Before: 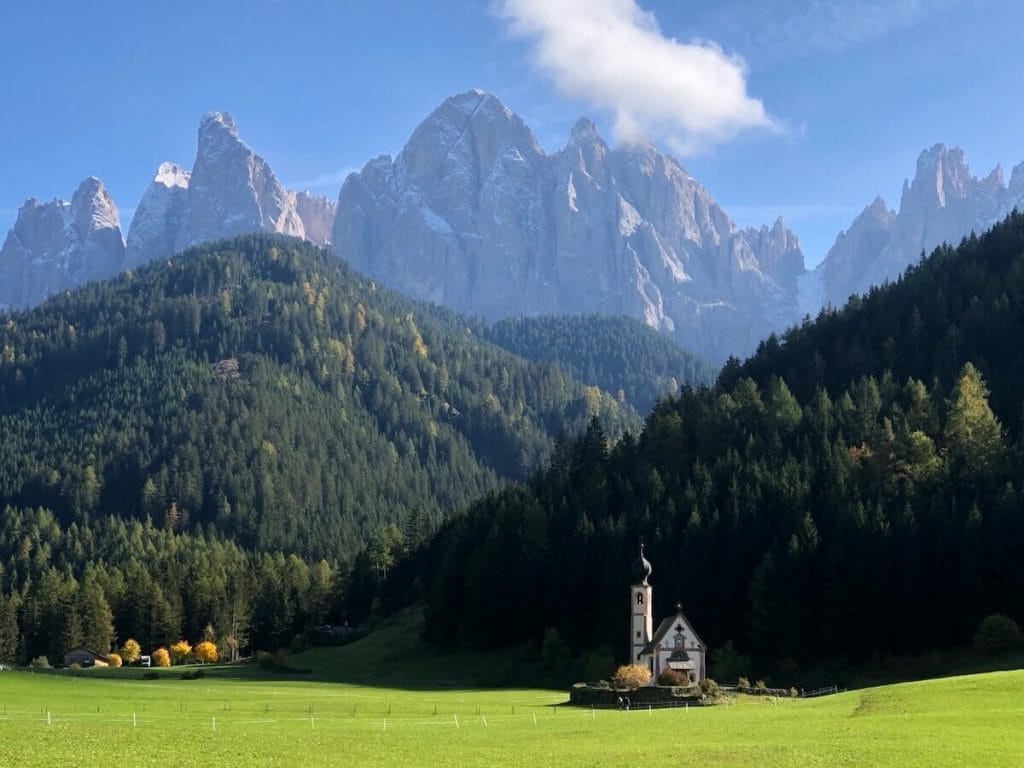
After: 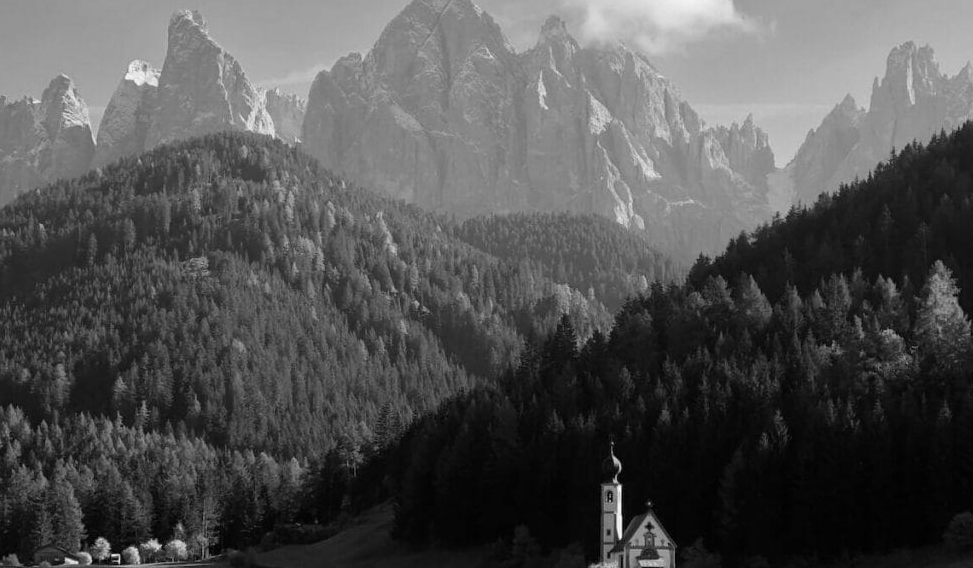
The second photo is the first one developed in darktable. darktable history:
monochrome: on, module defaults
crop and rotate: left 2.991%, top 13.302%, right 1.981%, bottom 12.636%
